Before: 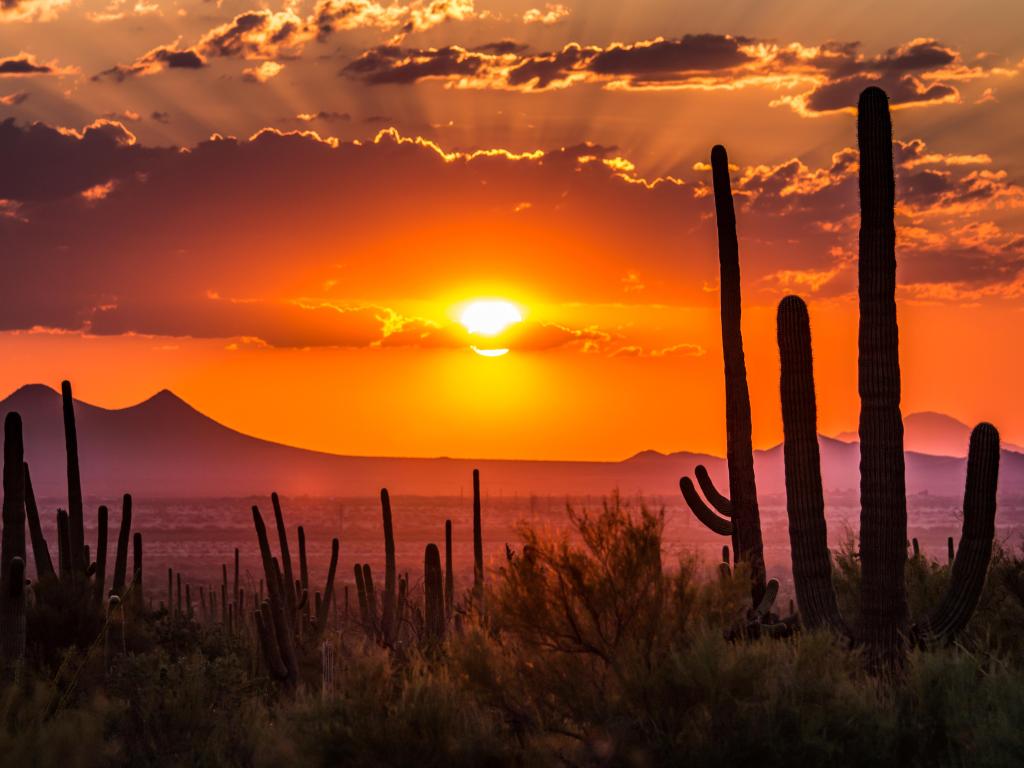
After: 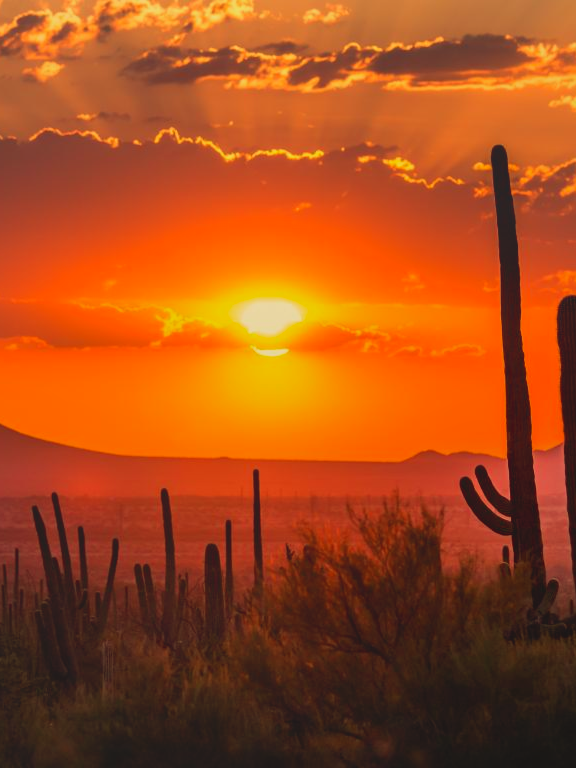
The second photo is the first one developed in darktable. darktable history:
white balance: red 1.08, blue 0.791
crop: left 21.496%, right 22.254%
local contrast: detail 69%
